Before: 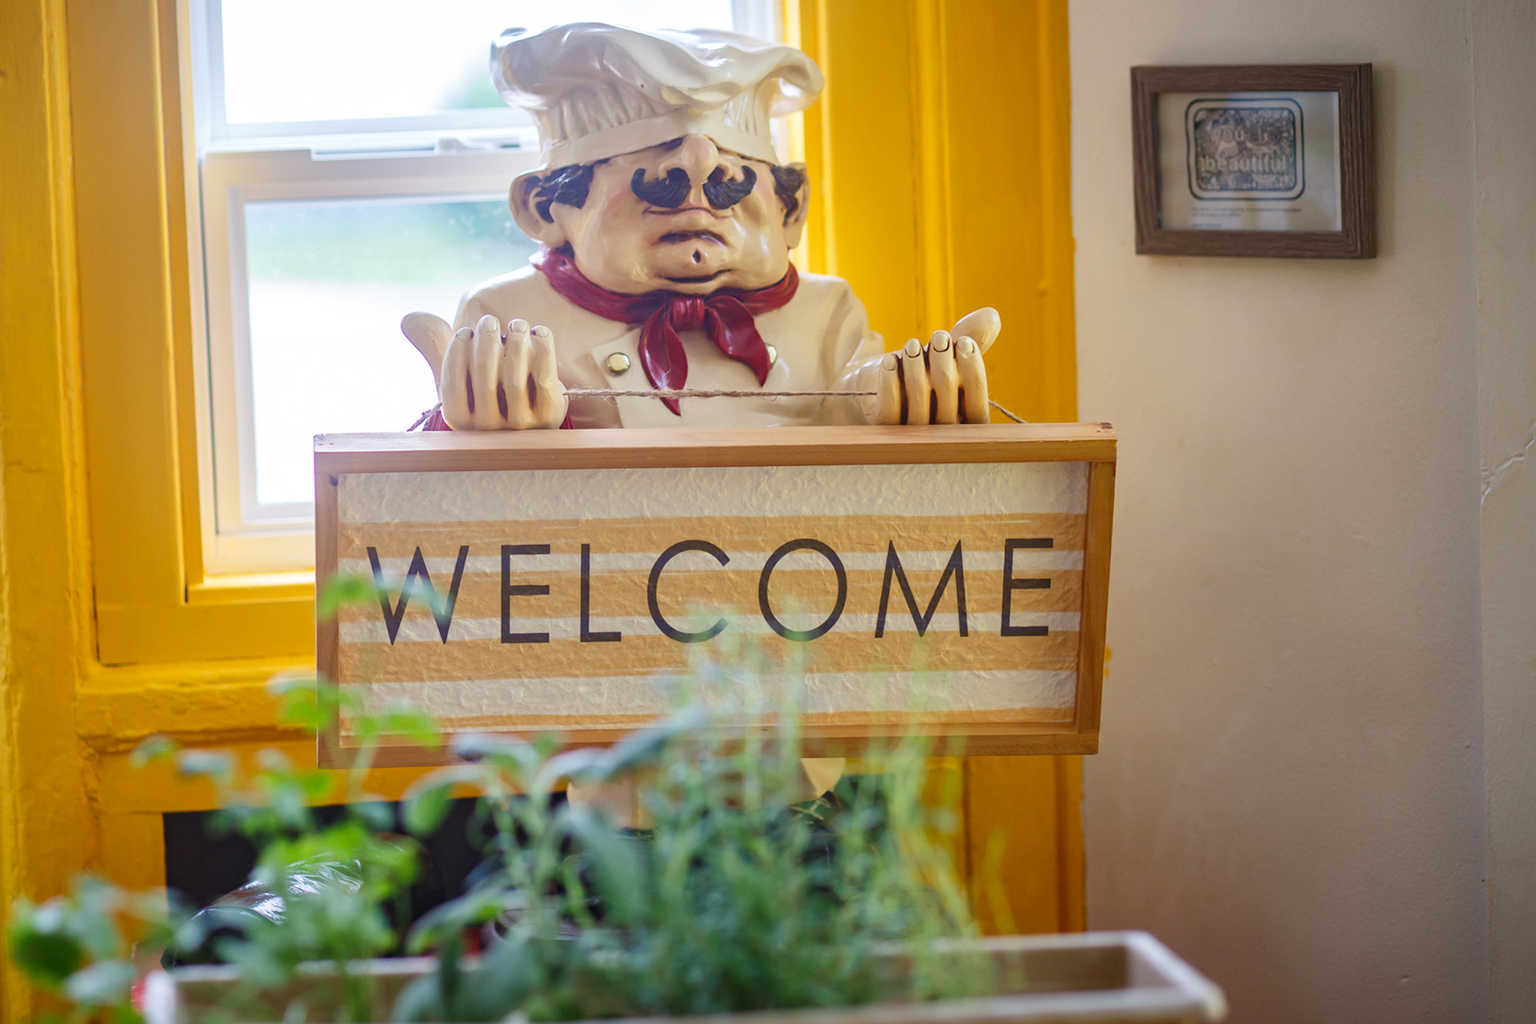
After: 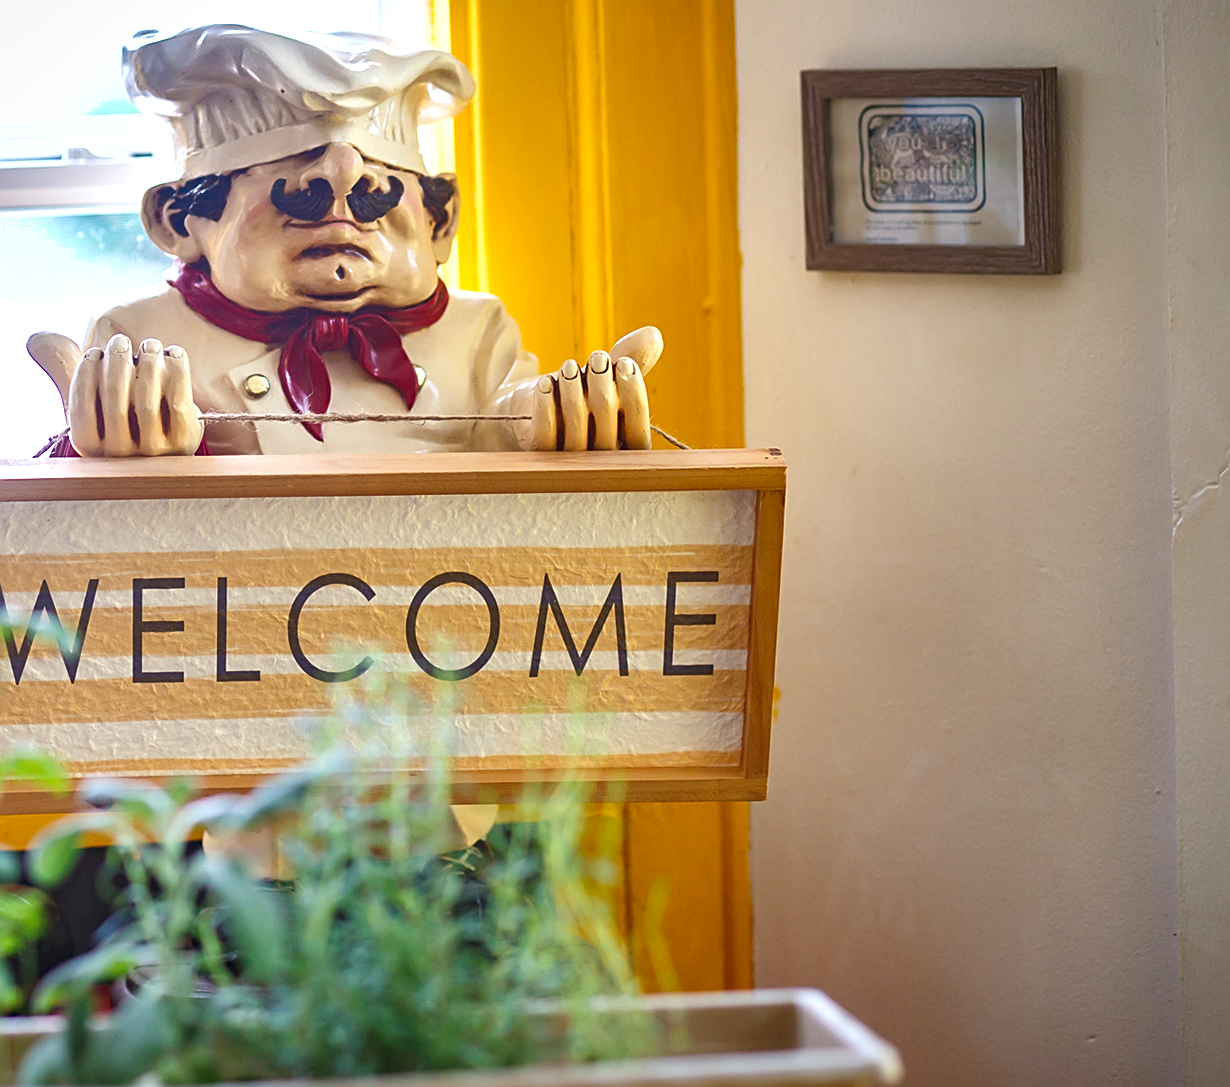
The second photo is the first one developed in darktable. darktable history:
crop and rotate: left 24.5%
exposure: black level correction 0.001, exposure 0.499 EV, compensate exposure bias true, compensate highlight preservation false
shadows and highlights: radius 131.39, soften with gaussian
sharpen: on, module defaults
